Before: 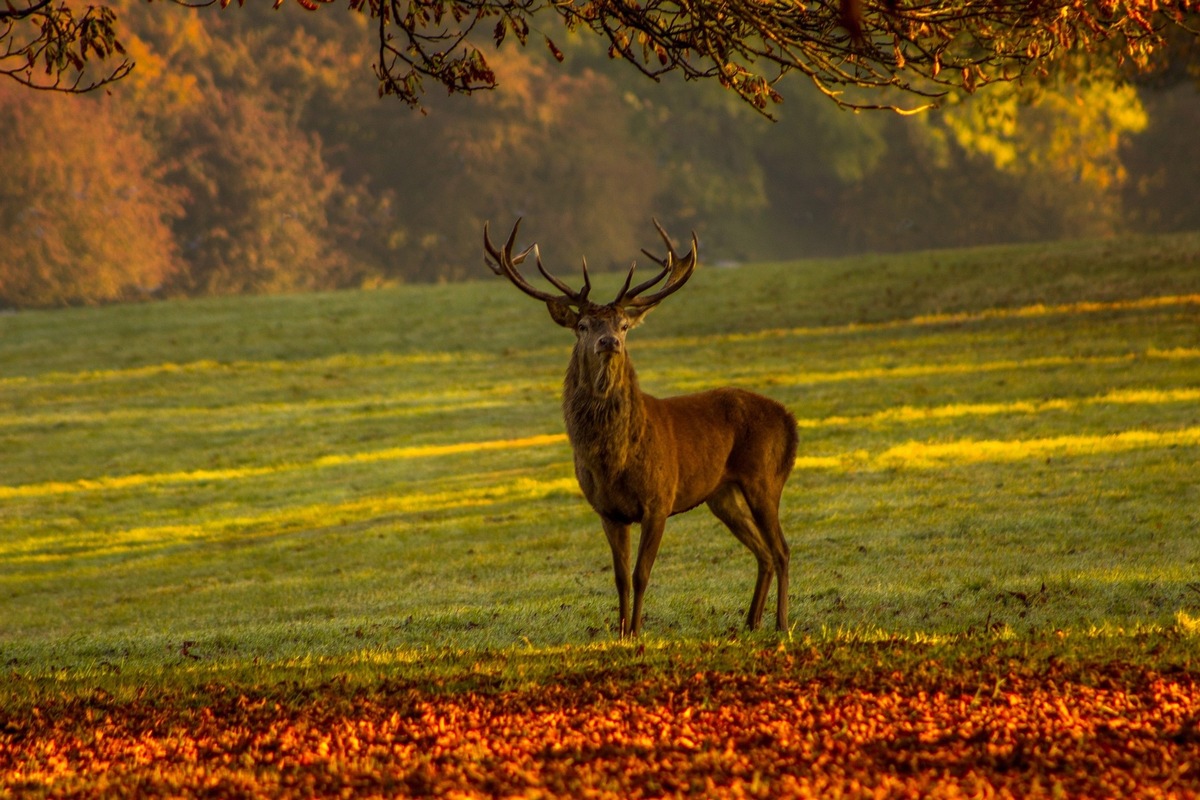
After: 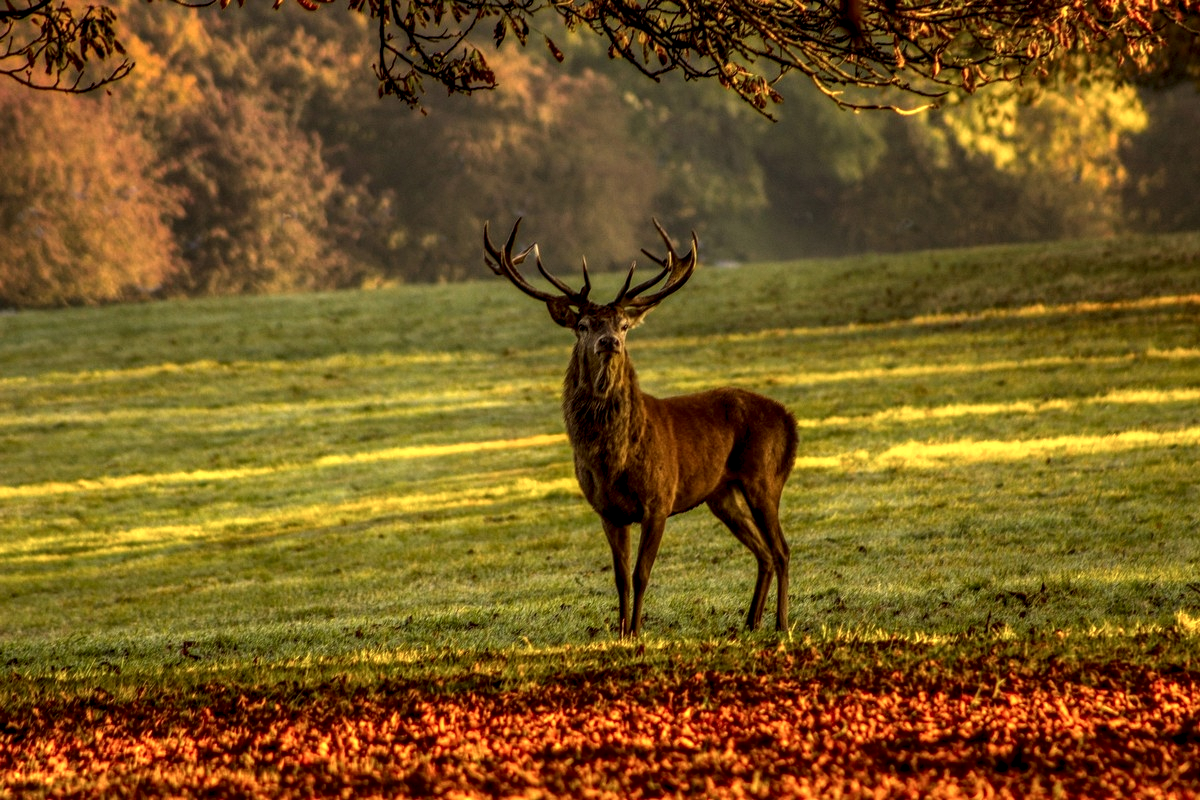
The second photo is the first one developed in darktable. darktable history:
local contrast: highlights 77%, shadows 56%, detail 175%, midtone range 0.427
tone equalizer: mask exposure compensation -0.512 EV
